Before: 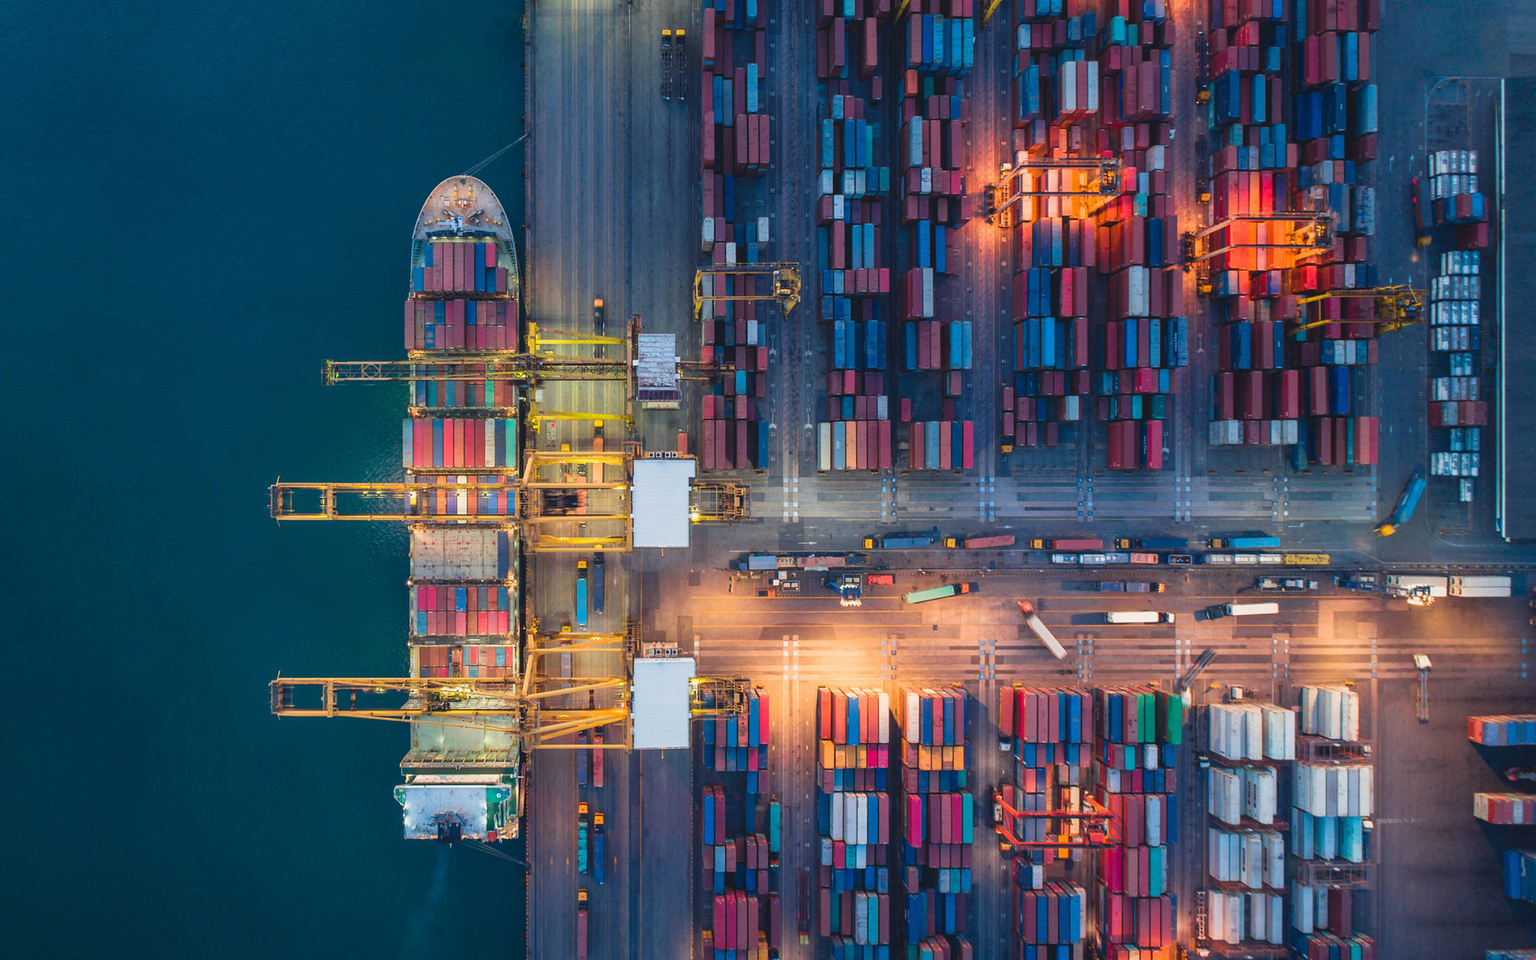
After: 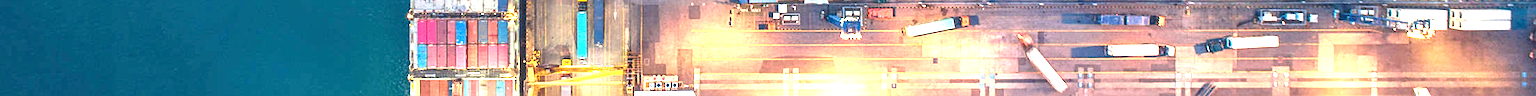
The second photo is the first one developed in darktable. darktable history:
crop and rotate: top 59.084%, bottom 30.916%
exposure: black level correction 0, exposure 1.5 EV, compensate highlight preservation false
sharpen: on, module defaults
local contrast: on, module defaults
